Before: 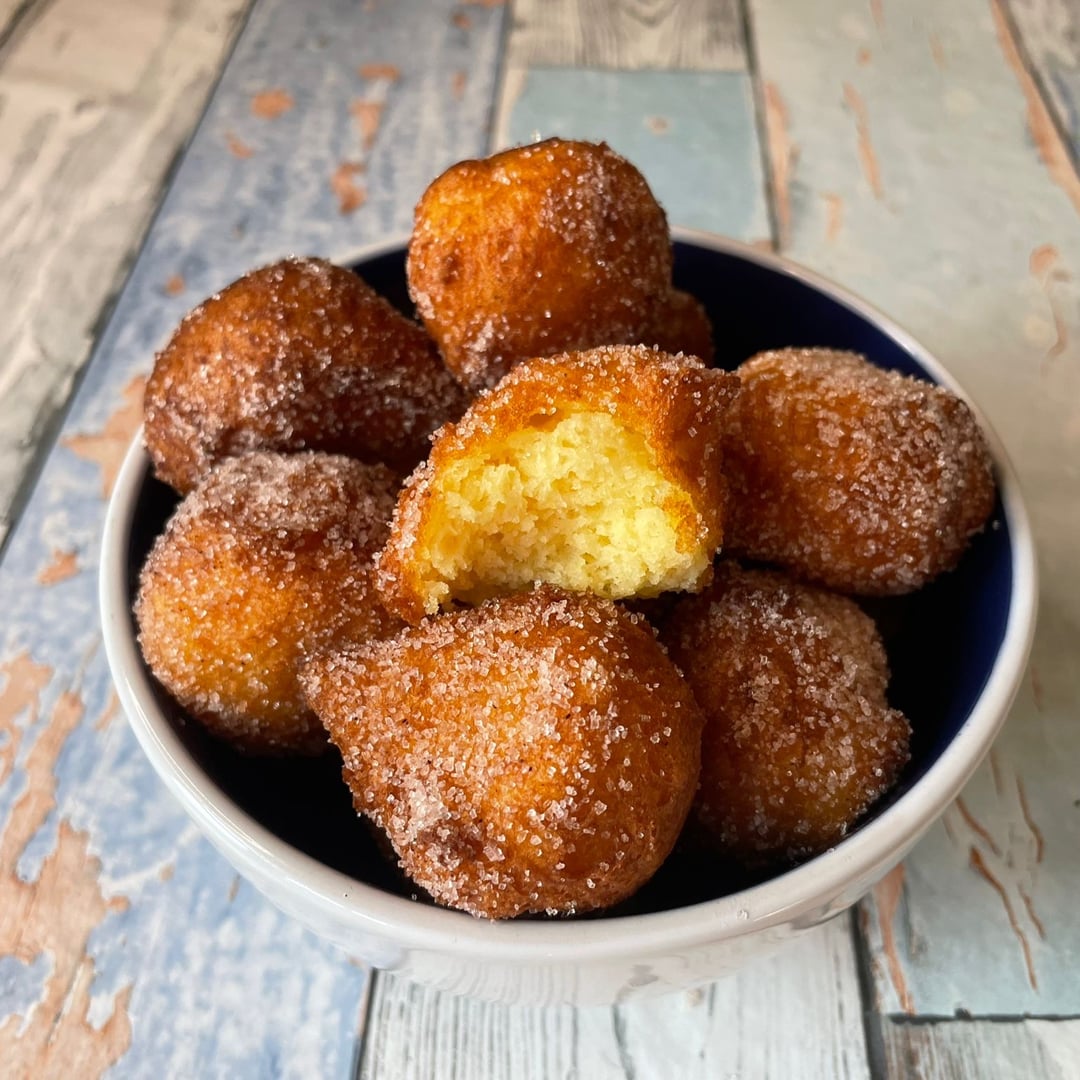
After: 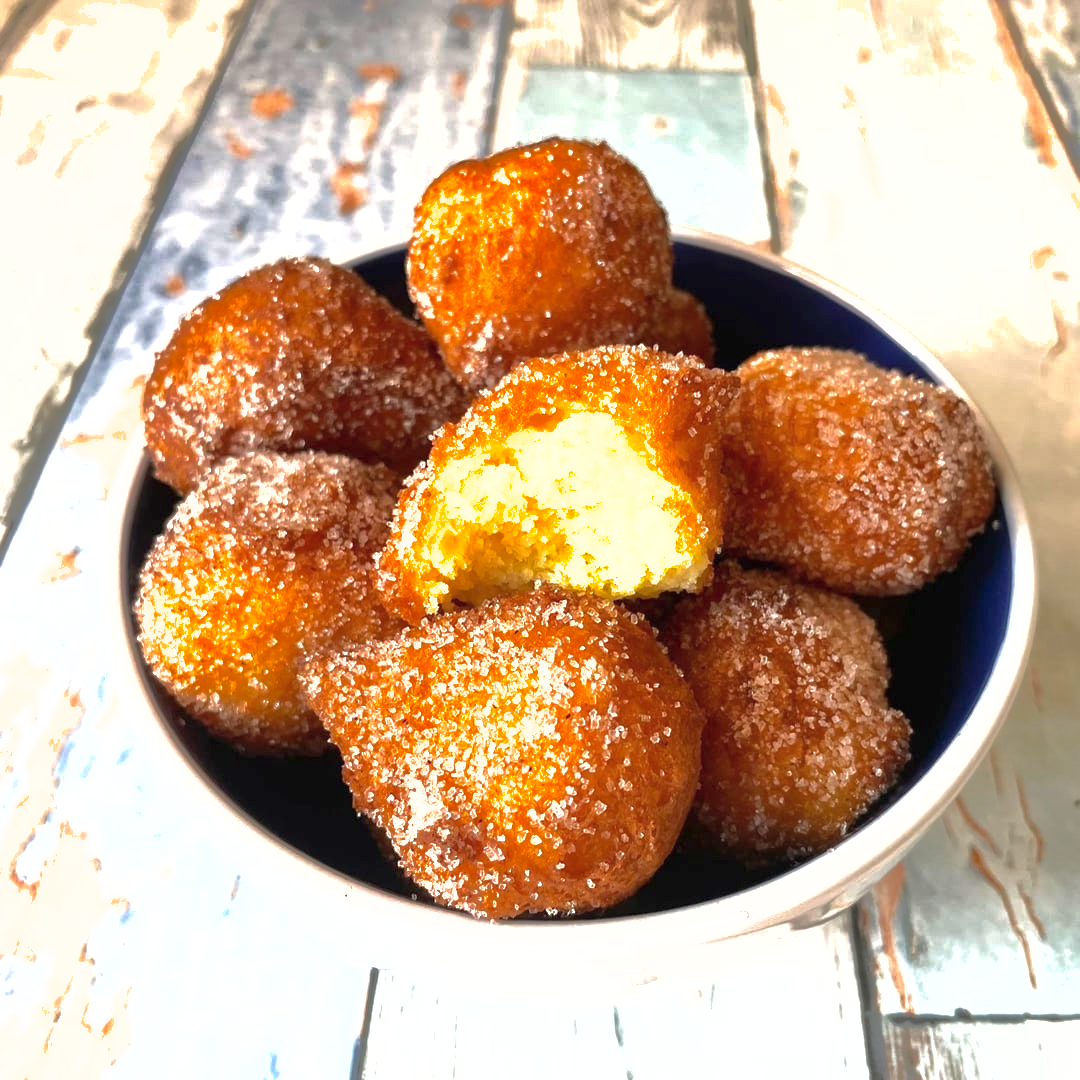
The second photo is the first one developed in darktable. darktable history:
exposure: black level correction 0, exposure 1.2 EV, compensate highlight preservation false
shadows and highlights: shadows 39.93, highlights -60.1
